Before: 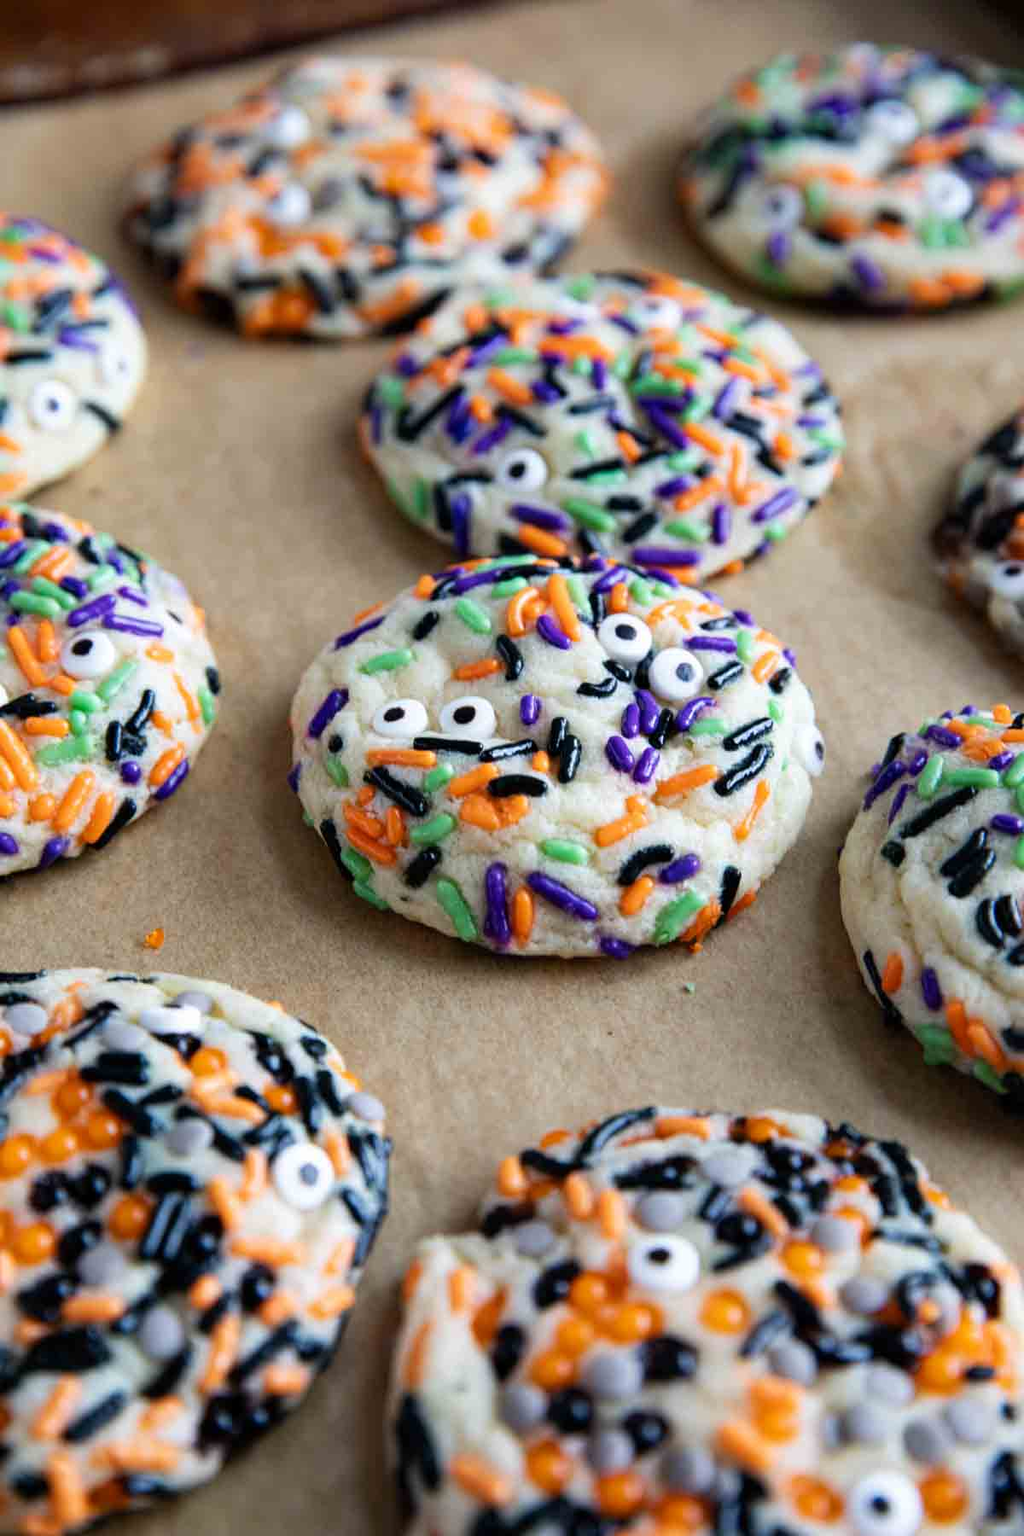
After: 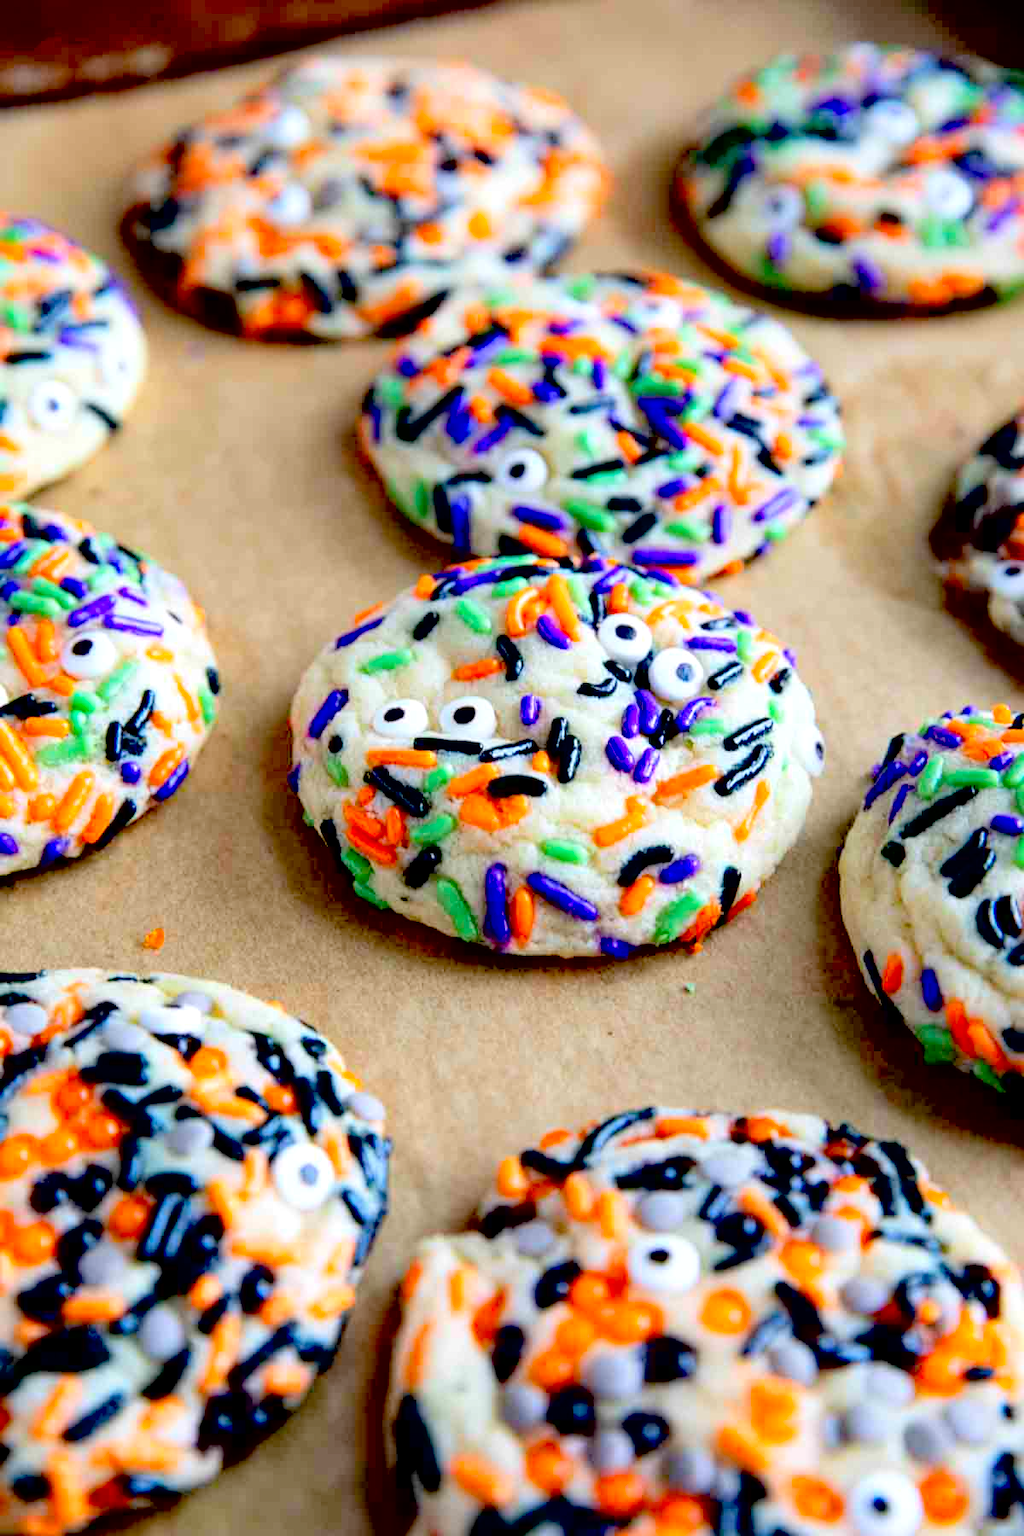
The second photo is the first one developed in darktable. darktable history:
exposure: black level correction 0.026, exposure 0.185 EV, compensate exposure bias true, compensate highlight preservation false
contrast brightness saturation: contrast 0.068, brightness 0.177, saturation 0.412
